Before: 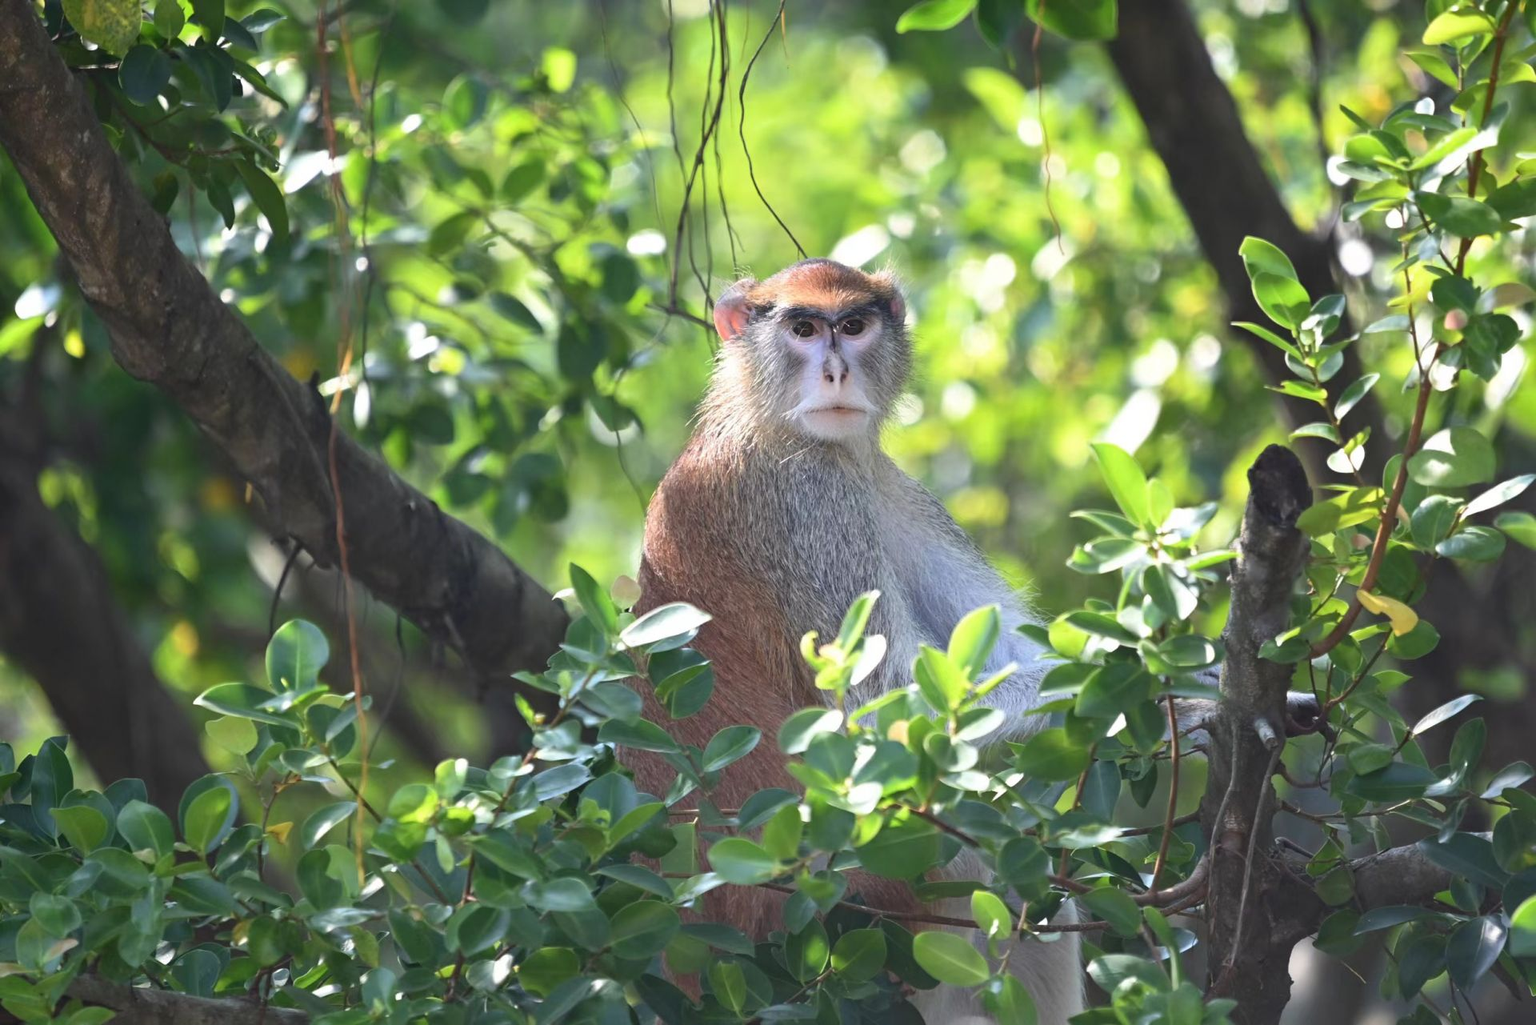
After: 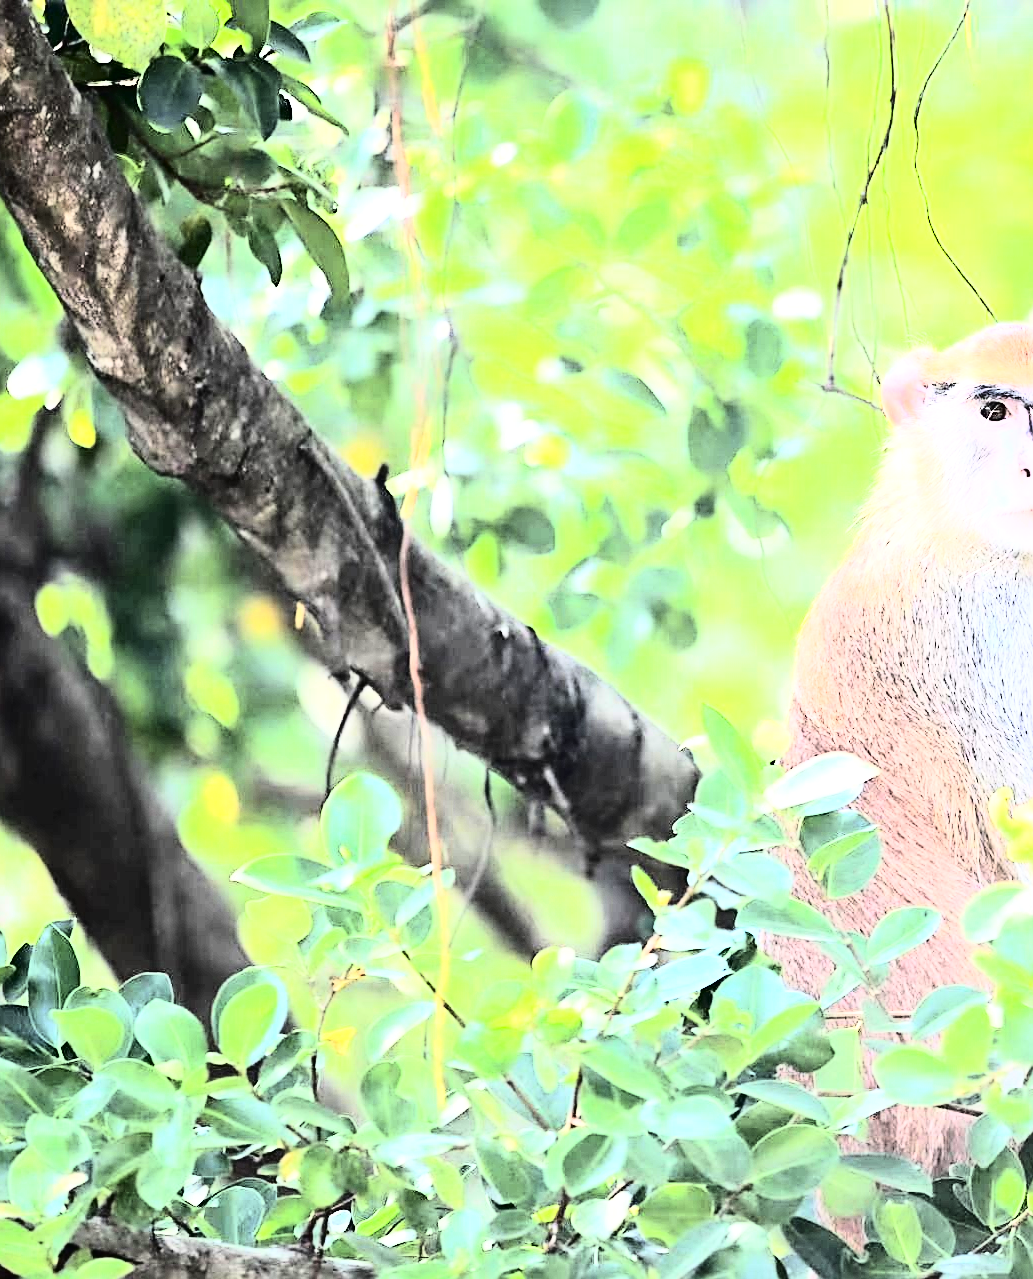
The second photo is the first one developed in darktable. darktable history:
rgb curve: curves: ch0 [(0, 0) (0.21, 0.15) (0.24, 0.21) (0.5, 0.75) (0.75, 0.96) (0.89, 0.99) (1, 1)]; ch1 [(0, 0.02) (0.21, 0.13) (0.25, 0.2) (0.5, 0.67) (0.75, 0.9) (0.89, 0.97) (1, 1)]; ch2 [(0, 0.02) (0.21, 0.13) (0.25, 0.2) (0.5, 0.67) (0.75, 0.9) (0.89, 0.97) (1, 1)], compensate middle gray true
tone curve: curves: ch0 [(0, 0) (0.003, 0.001) (0.011, 0.004) (0.025, 0.009) (0.044, 0.016) (0.069, 0.025) (0.1, 0.036) (0.136, 0.059) (0.177, 0.103) (0.224, 0.175) (0.277, 0.274) (0.335, 0.395) (0.399, 0.52) (0.468, 0.635) (0.543, 0.733) (0.623, 0.817) (0.709, 0.888) (0.801, 0.93) (0.898, 0.964) (1, 1)], color space Lab, independent channels, preserve colors none
crop: left 0.587%, right 45.588%, bottom 0.086%
sharpen: on, module defaults
exposure: black level correction 0, exposure 0.9 EV, compensate highlight preservation false
tone equalizer: -8 EV -0.417 EV, -7 EV -0.389 EV, -6 EV -0.333 EV, -5 EV -0.222 EV, -3 EV 0.222 EV, -2 EV 0.333 EV, -1 EV 0.389 EV, +0 EV 0.417 EV, edges refinement/feathering 500, mask exposure compensation -1.57 EV, preserve details no
